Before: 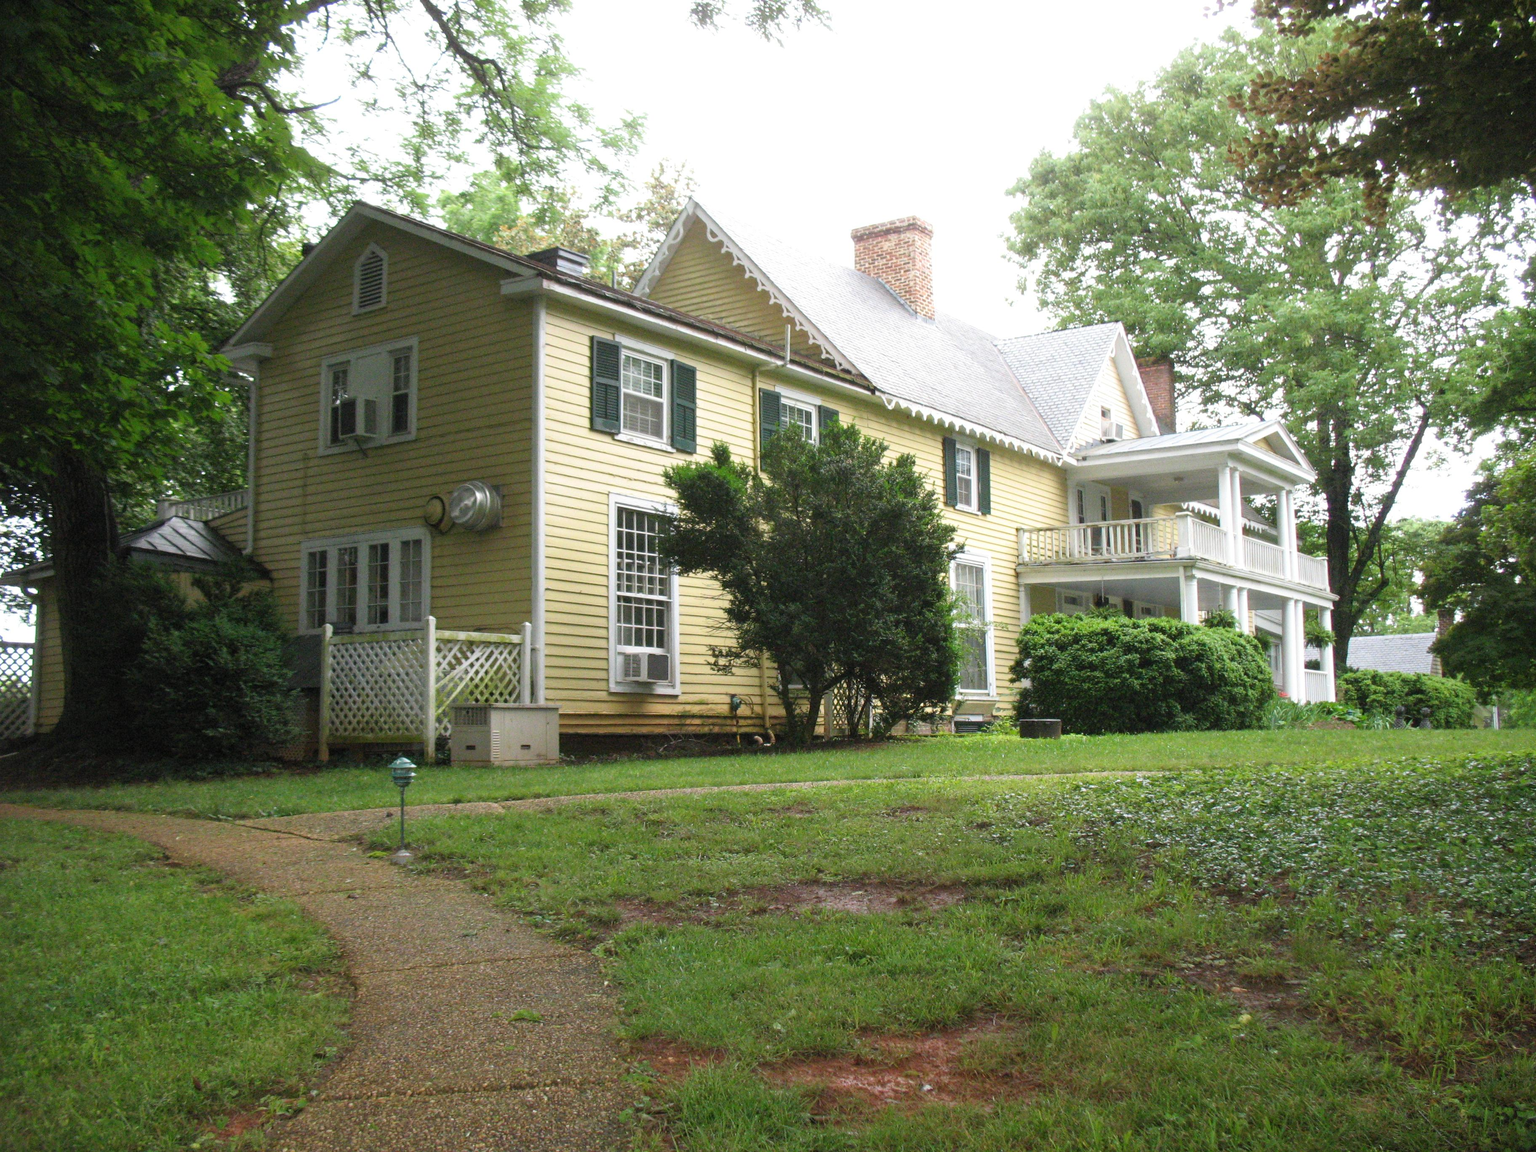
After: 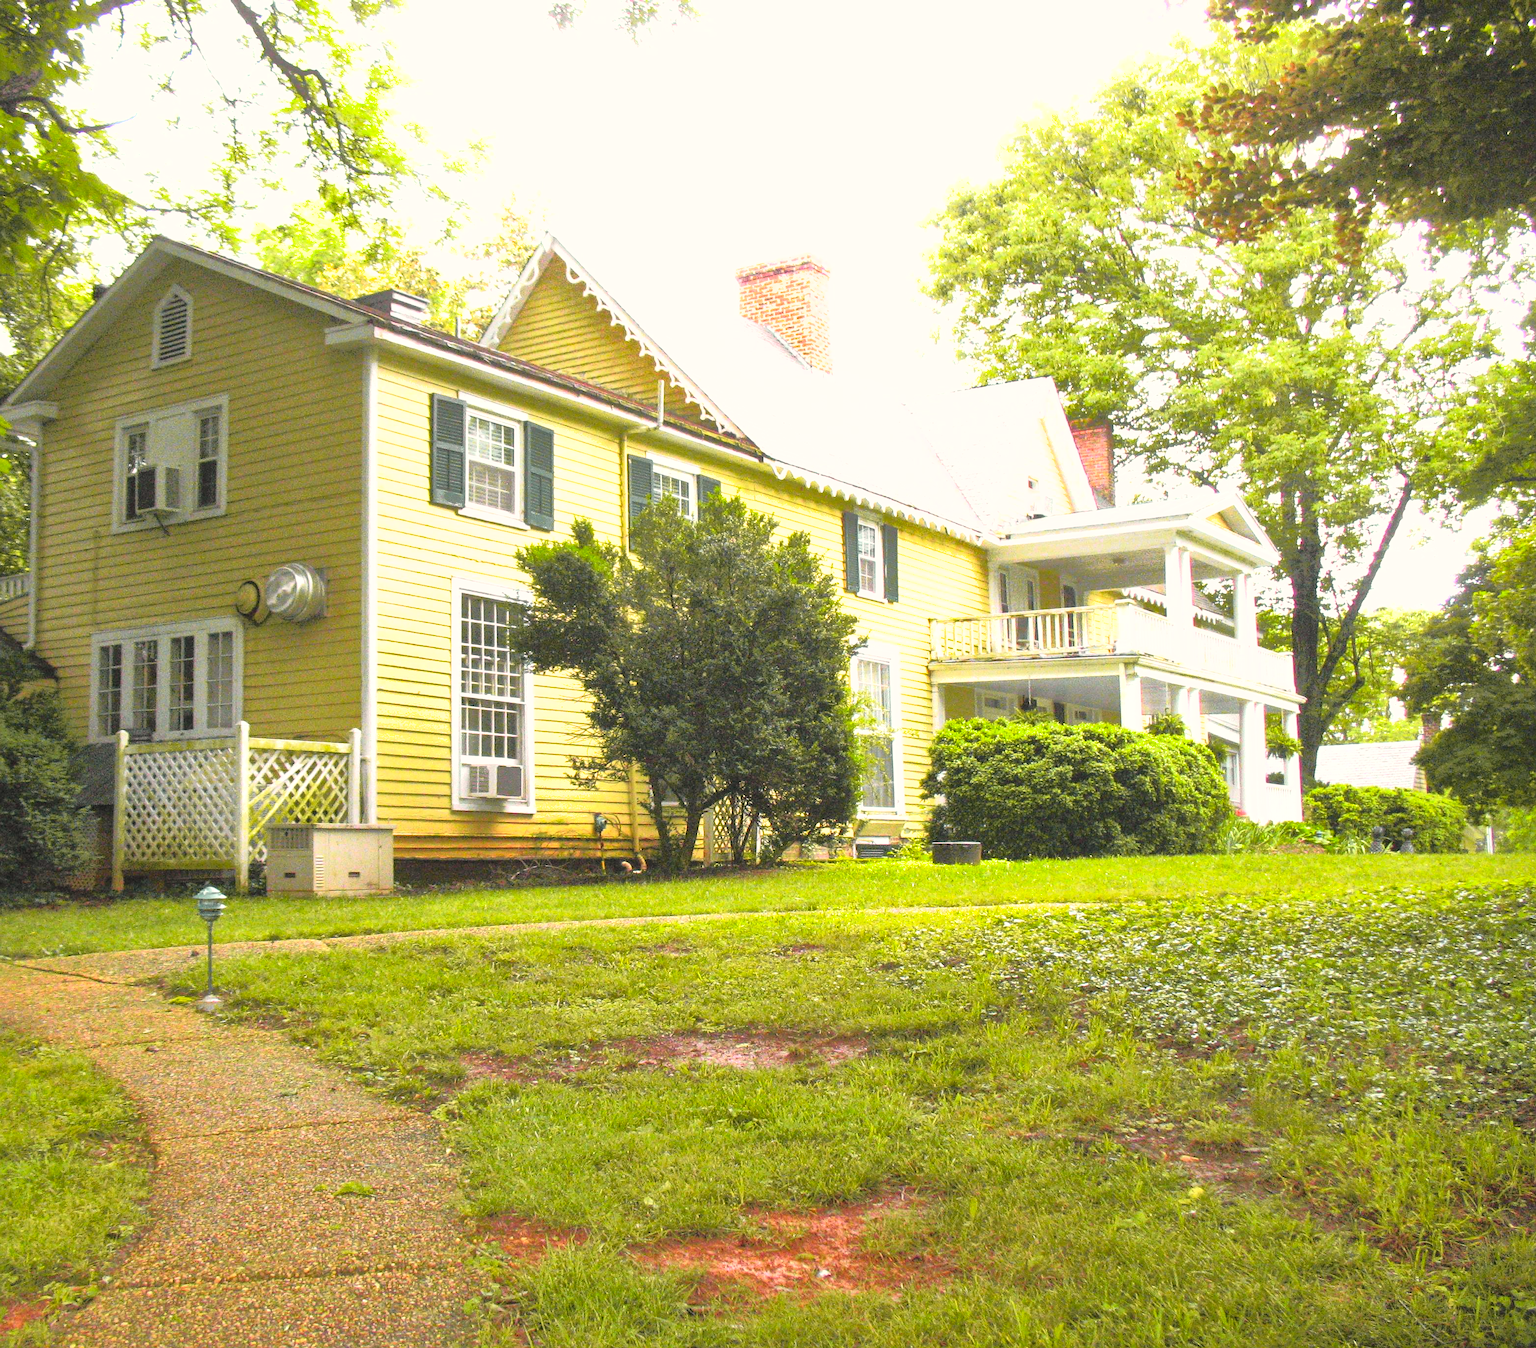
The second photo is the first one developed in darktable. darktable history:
crop and rotate: left 14.555%
sharpen: radius 1.257, amount 0.292, threshold 0.004
shadows and highlights: on, module defaults
contrast brightness saturation: contrast 0.052
tone curve: curves: ch0 [(0, 0) (0.062, 0.023) (0.168, 0.142) (0.359, 0.44) (0.469, 0.544) (0.634, 0.722) (0.839, 0.909) (0.998, 0.978)]; ch1 [(0, 0) (0.437, 0.453) (0.472, 0.47) (0.502, 0.504) (0.527, 0.546) (0.568, 0.619) (0.608, 0.665) (0.669, 0.748) (0.859, 0.899) (1, 1)]; ch2 [(0, 0) (0.33, 0.301) (0.421, 0.443) (0.473, 0.501) (0.504, 0.504) (0.535, 0.564) (0.575, 0.625) (0.608, 0.676) (1, 1)], color space Lab, independent channels, preserve colors none
exposure: black level correction -0.005, exposure 1.005 EV, compensate exposure bias true, compensate highlight preservation false
color correction: highlights a* 3.62, highlights b* 5.15
